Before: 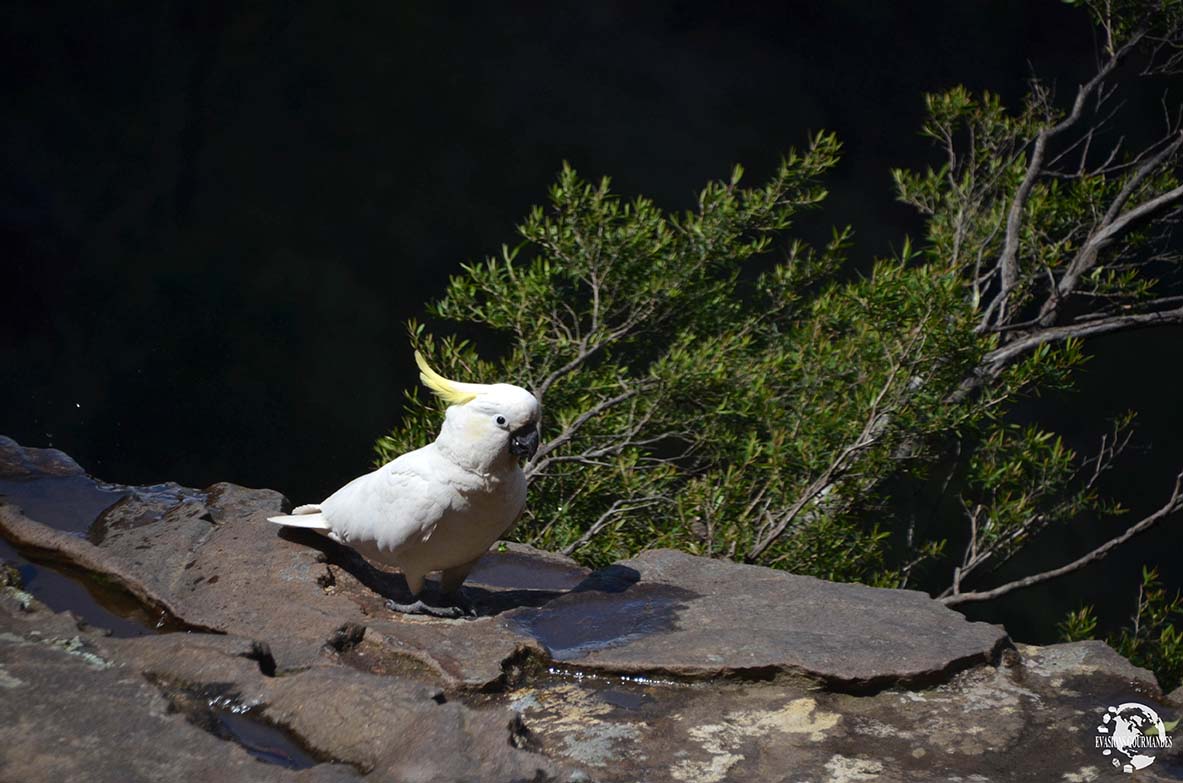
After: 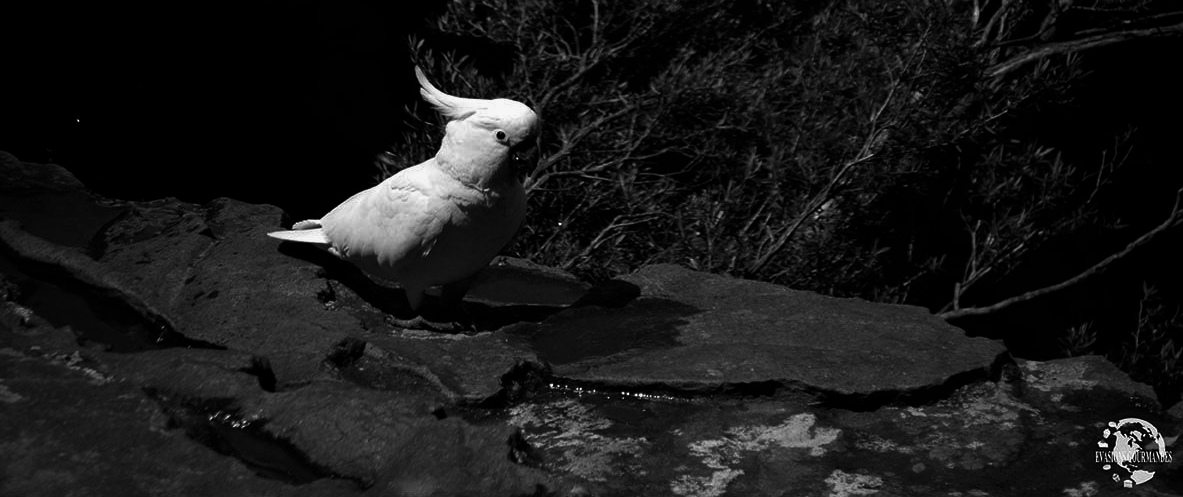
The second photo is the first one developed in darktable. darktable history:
crop and rotate: top 36.435%
contrast brightness saturation: contrast -0.03, brightness -0.59, saturation -1
exposure: black level correction 0.001, compensate highlight preservation false
